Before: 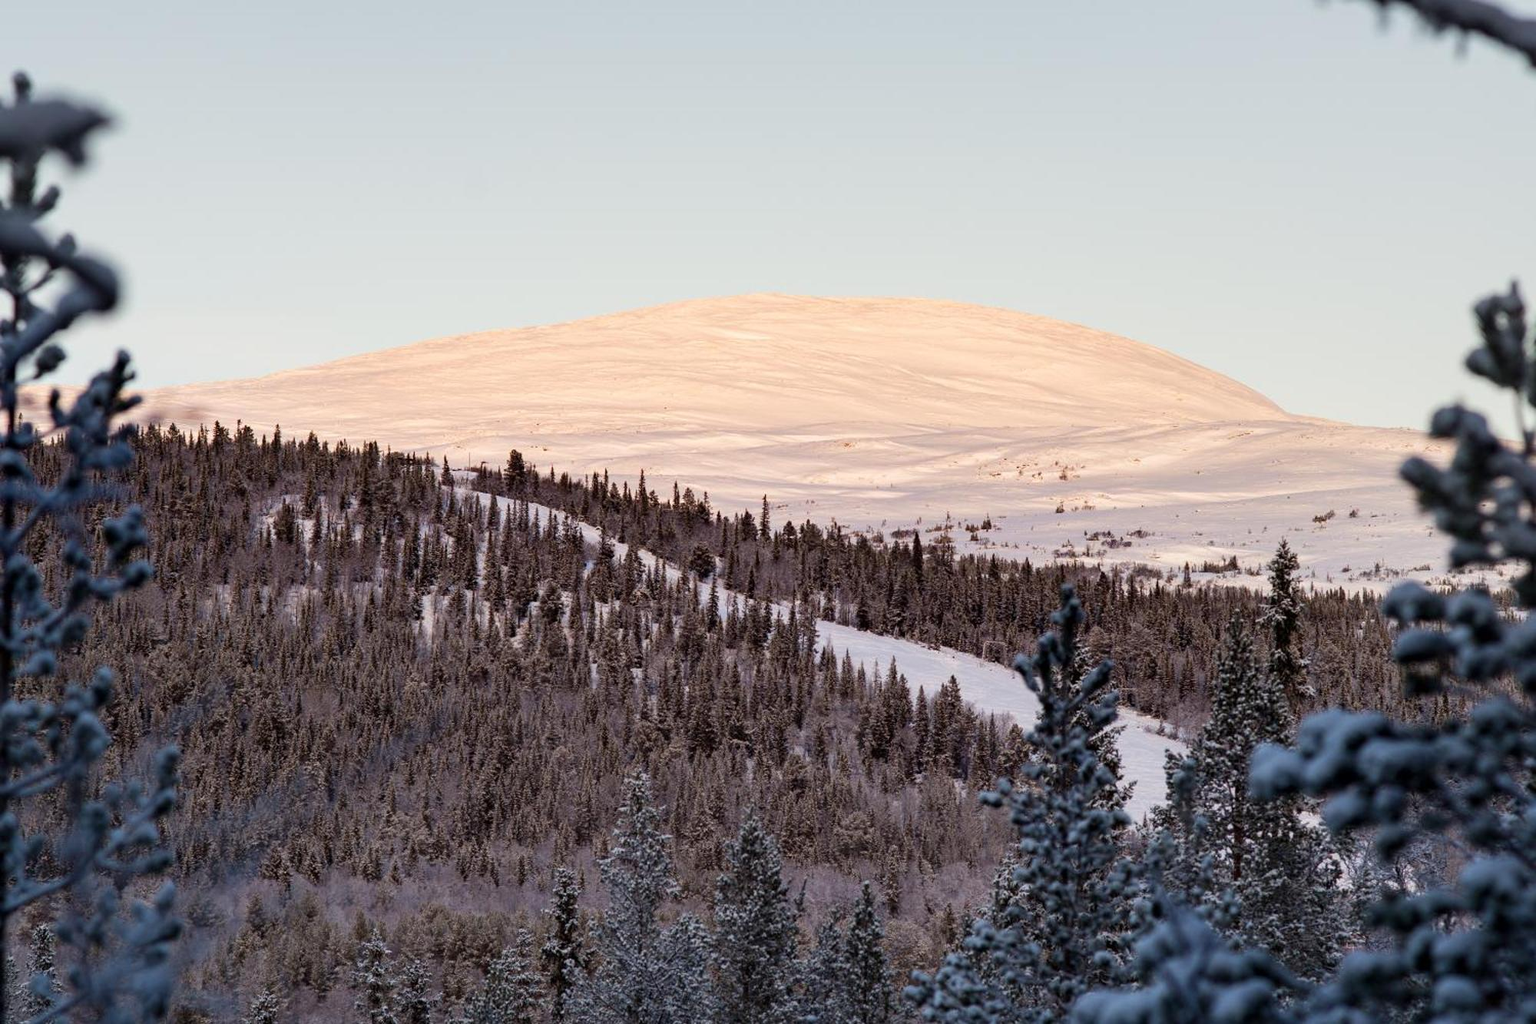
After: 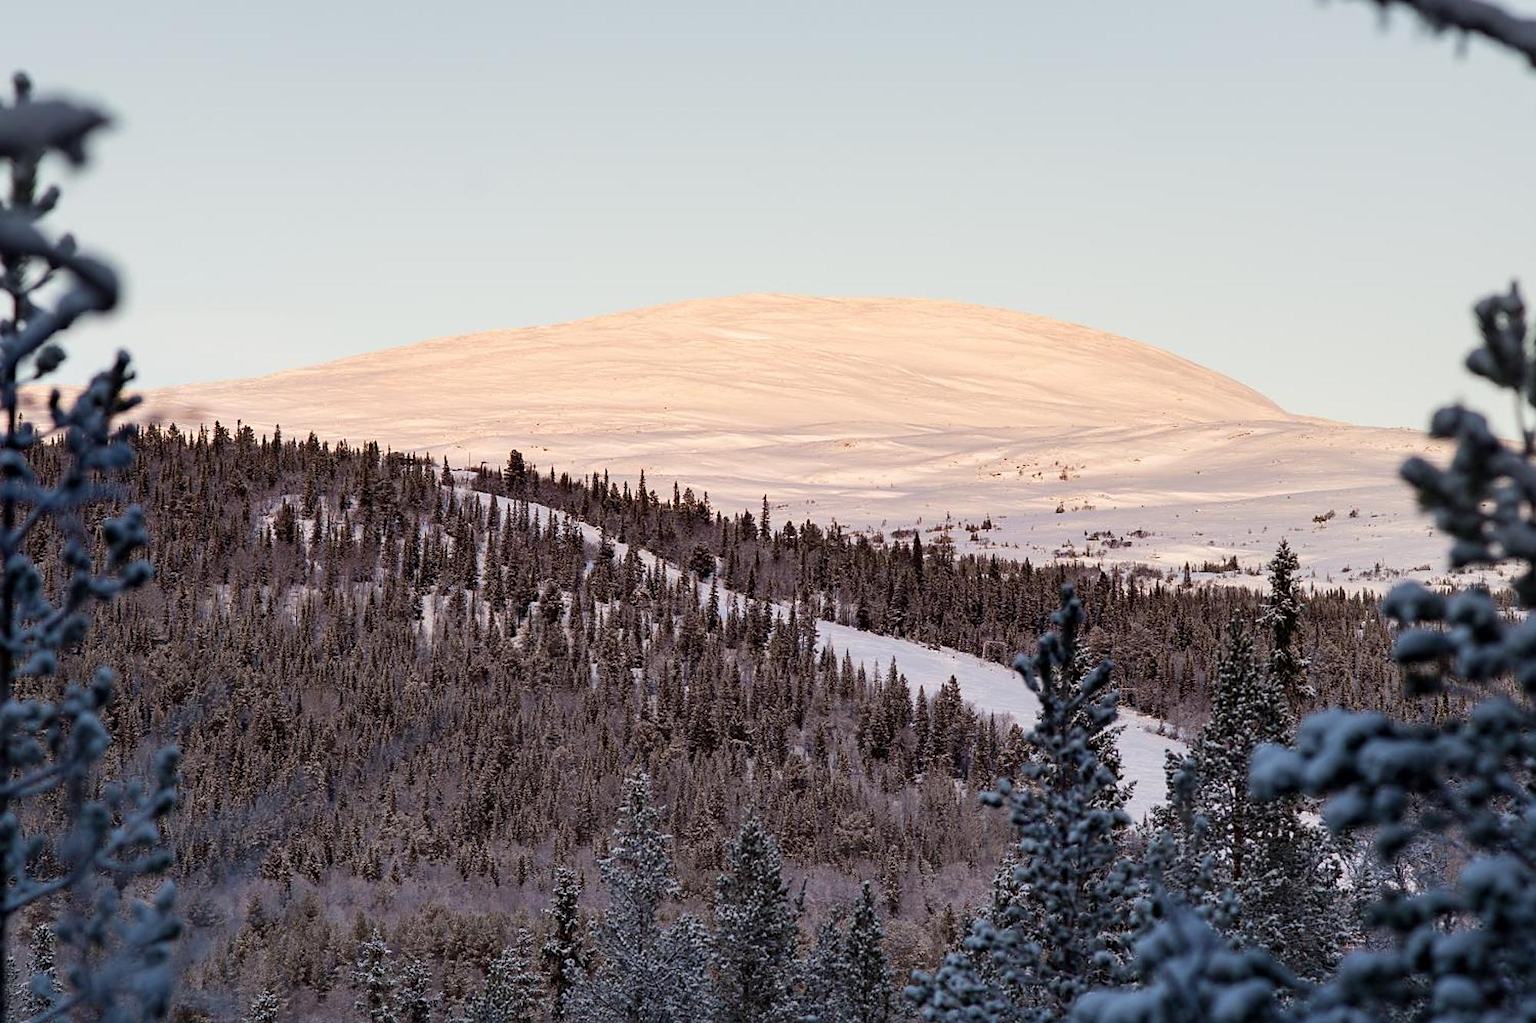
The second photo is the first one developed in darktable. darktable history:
sharpen: radius 1.862, amount 0.414, threshold 1.398
